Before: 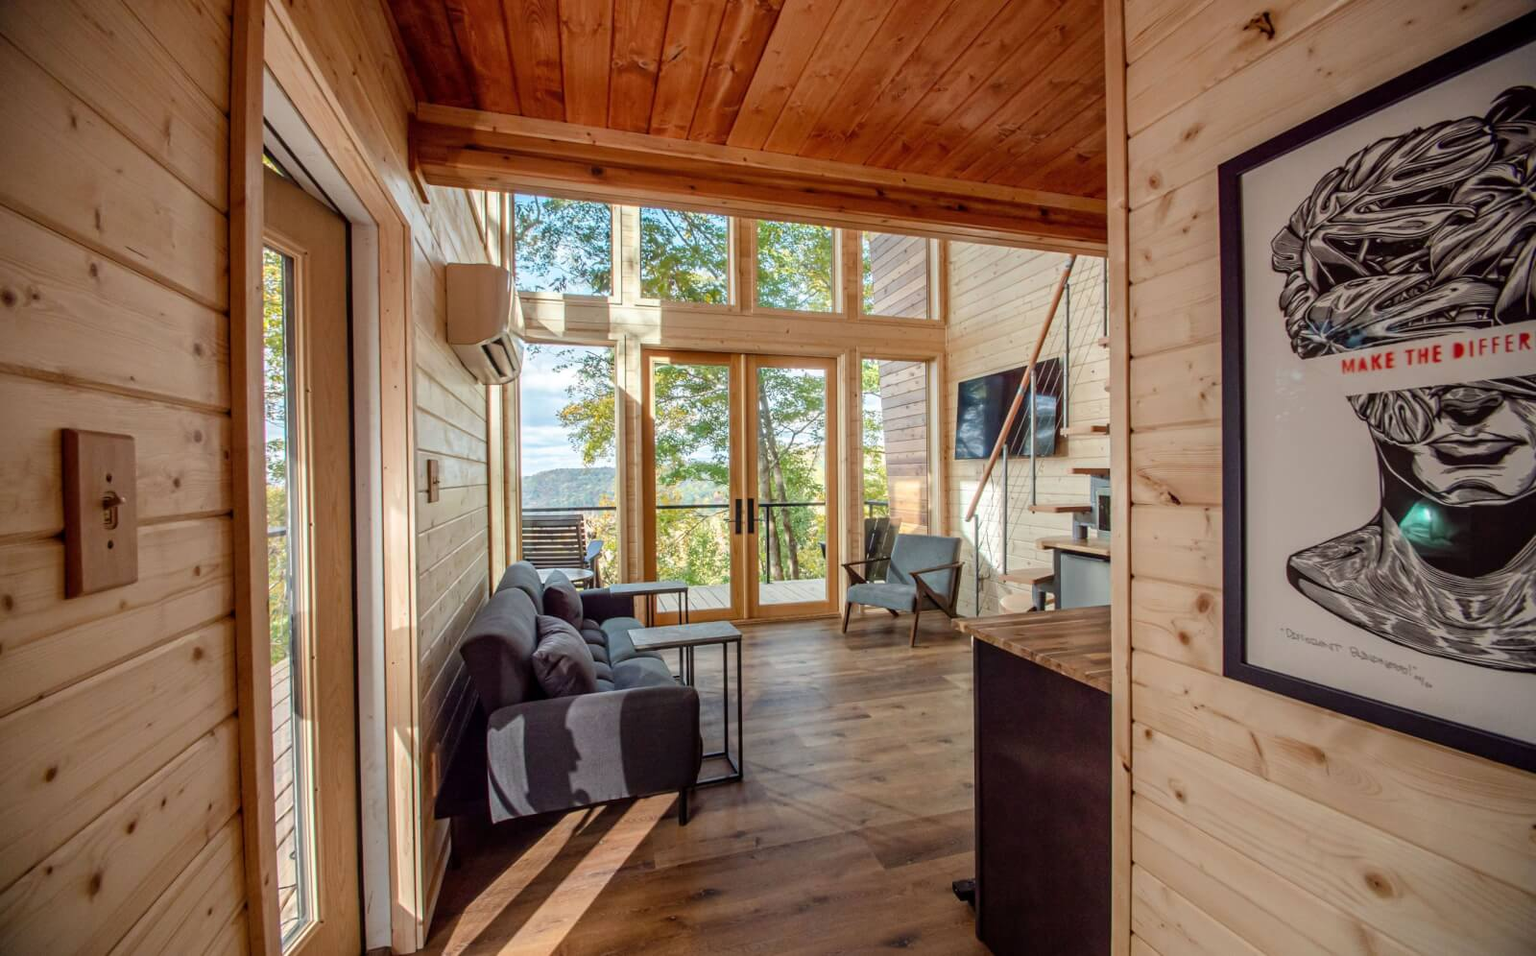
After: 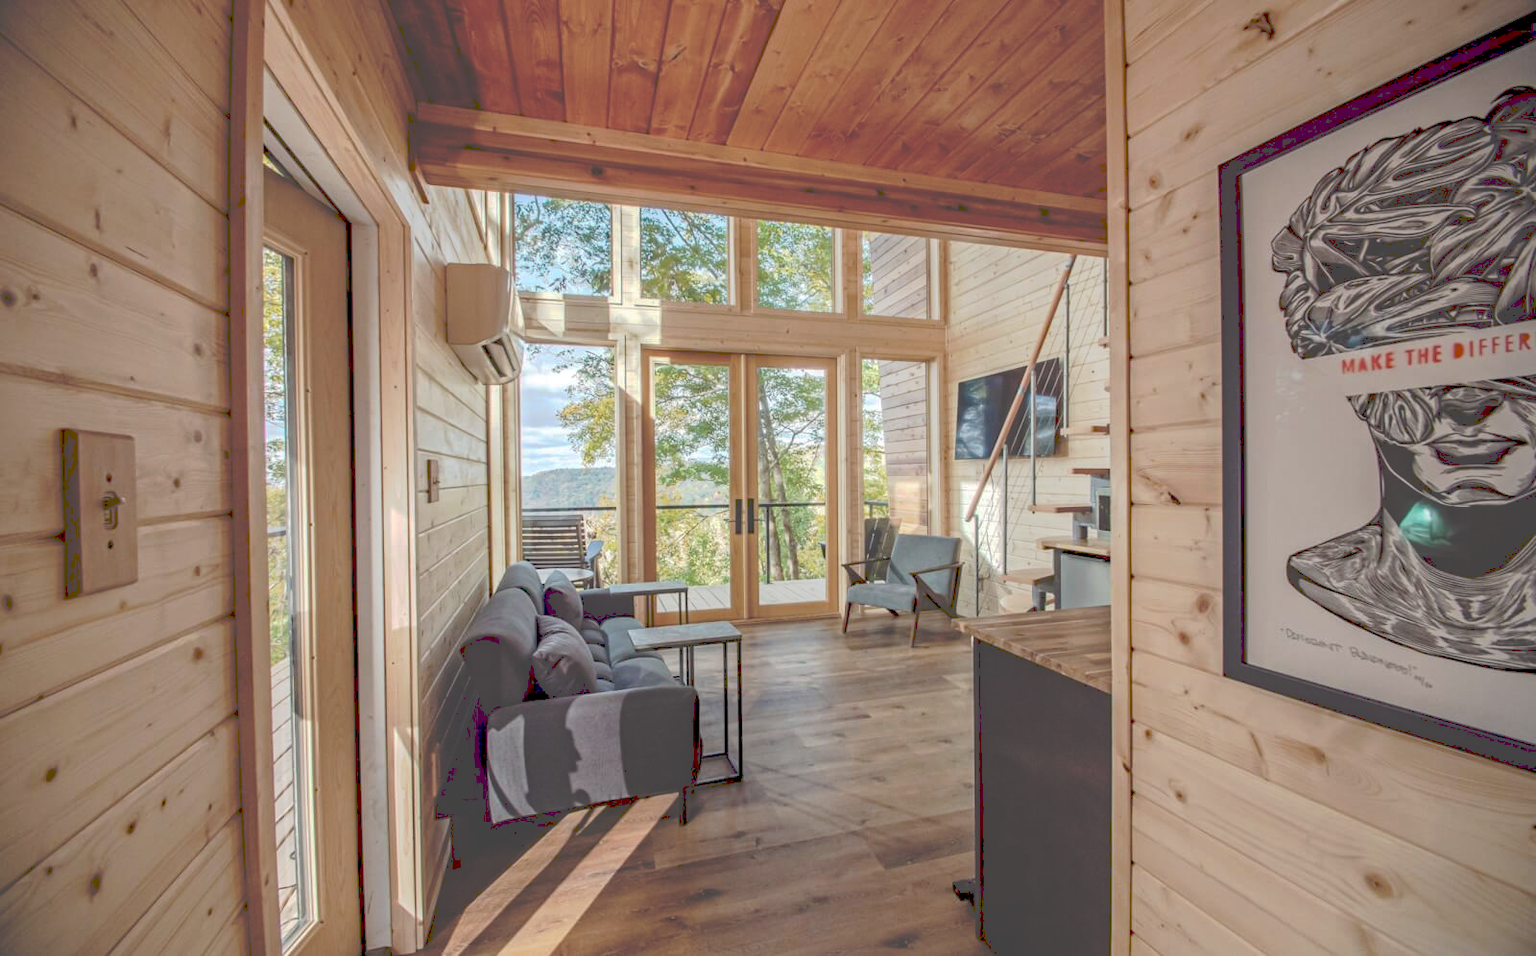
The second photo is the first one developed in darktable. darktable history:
color zones: curves: ch1 [(0, 0.469) (0.01, 0.469) (0.12, 0.446) (0.248, 0.469) (0.5, 0.5) (0.748, 0.5) (0.99, 0.469) (1, 0.469)], mix 27.32%
haze removal: compatibility mode true, adaptive false
tone curve: curves: ch0 [(0, 0) (0.003, 0.278) (0.011, 0.282) (0.025, 0.282) (0.044, 0.29) (0.069, 0.295) (0.1, 0.306) (0.136, 0.316) (0.177, 0.33) (0.224, 0.358) (0.277, 0.403) (0.335, 0.451) (0.399, 0.505) (0.468, 0.558) (0.543, 0.611) (0.623, 0.679) (0.709, 0.751) (0.801, 0.815) (0.898, 0.863) (1, 1)], preserve colors none
